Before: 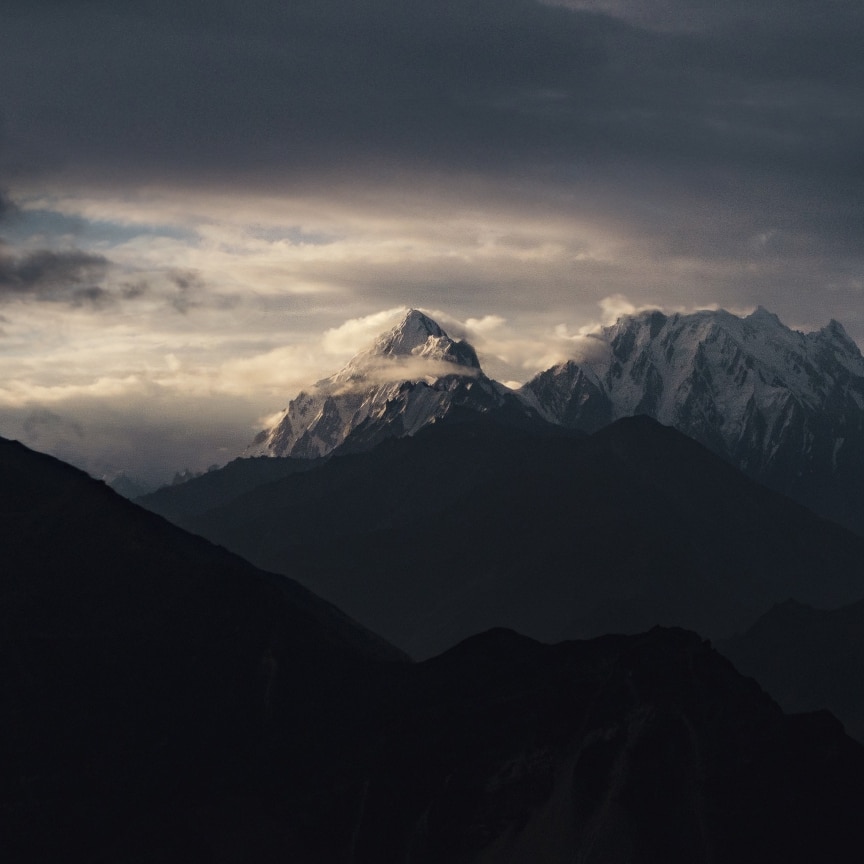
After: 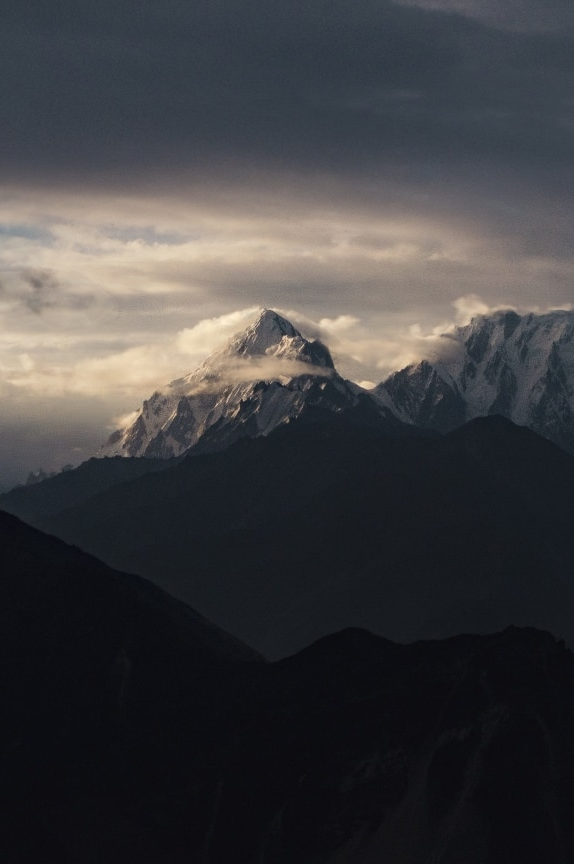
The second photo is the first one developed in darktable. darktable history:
crop: left 16.899%, right 16.556%
white balance: emerald 1
